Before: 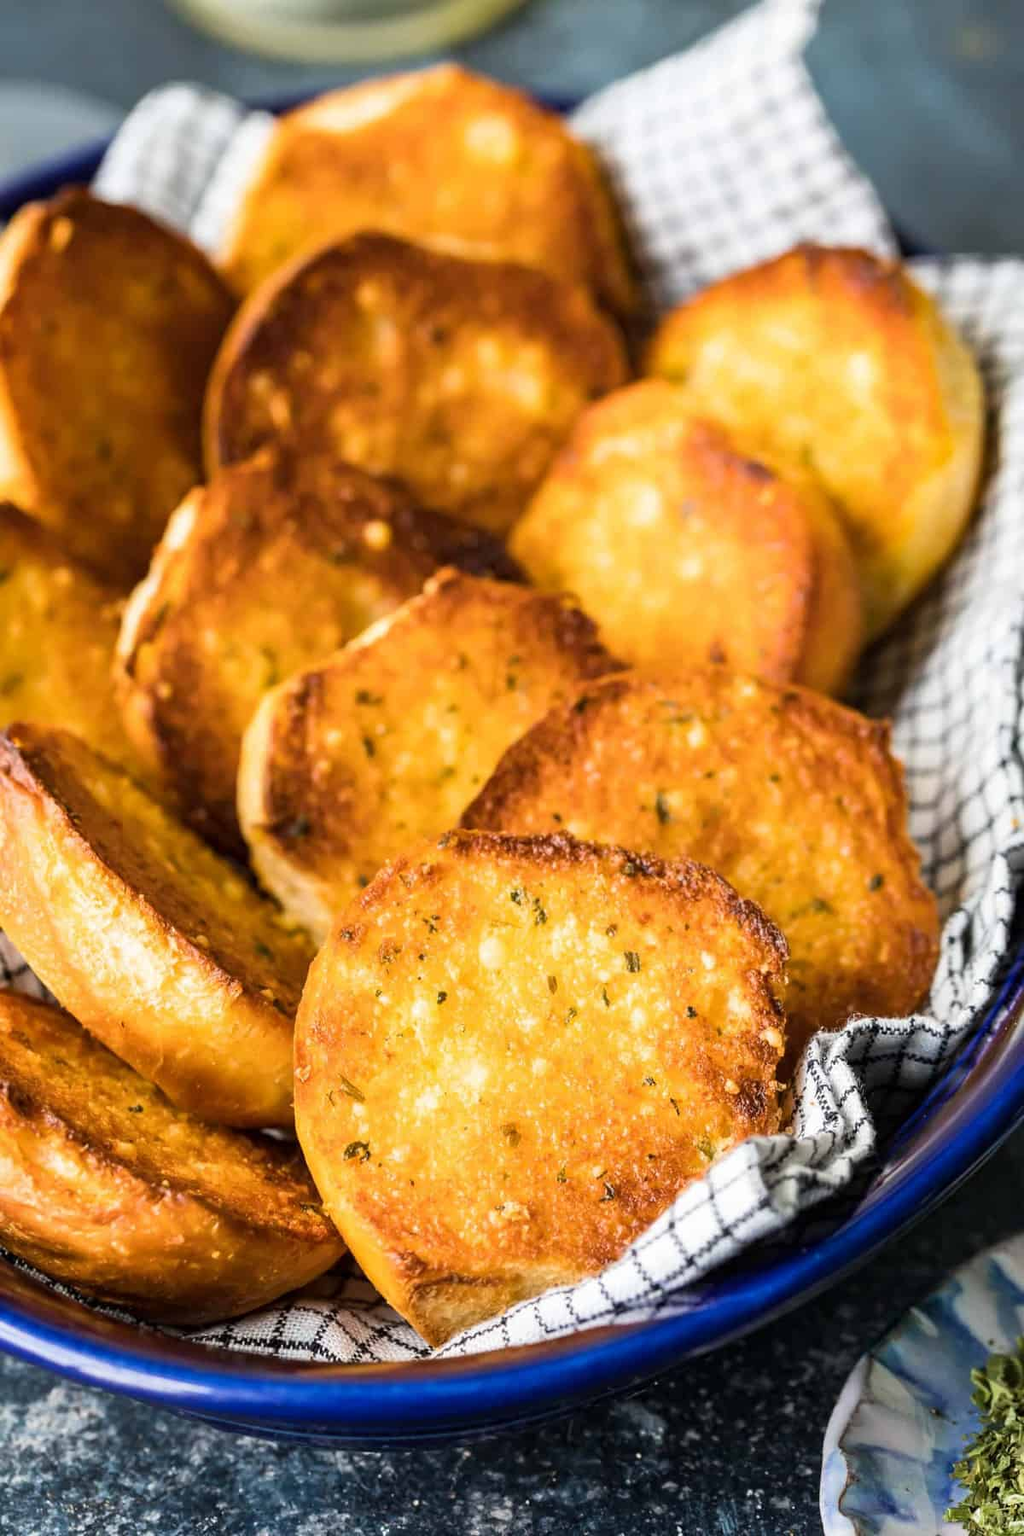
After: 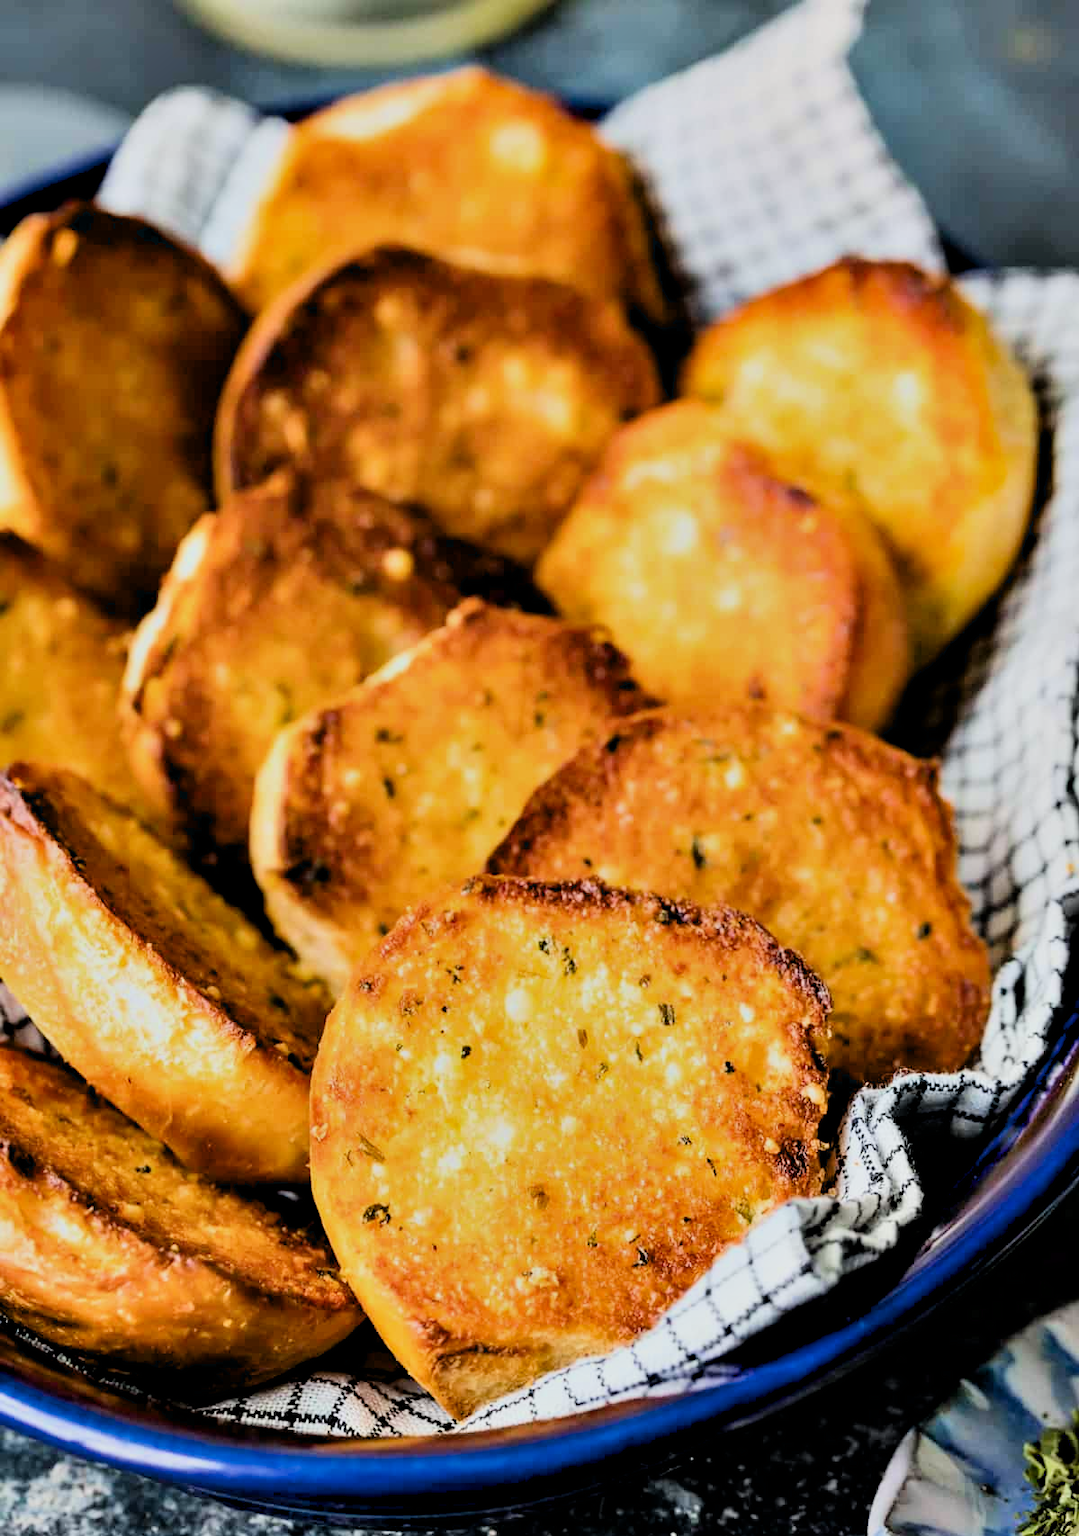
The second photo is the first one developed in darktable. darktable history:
contrast equalizer: y [[0.6 ×6], [0.55 ×6], [0 ×6], [0 ×6], [0 ×6]]
filmic rgb: black relative exposure -7.09 EV, white relative exposure 5.34 EV, hardness 3.02, color science v6 (2022)
crop and rotate: top 0.011%, bottom 5.143%
tone equalizer: smoothing diameter 24.84%, edges refinement/feathering 13.3, preserve details guided filter
exposure: black level correction 0.001, exposure 0.136 EV, compensate highlight preservation false
